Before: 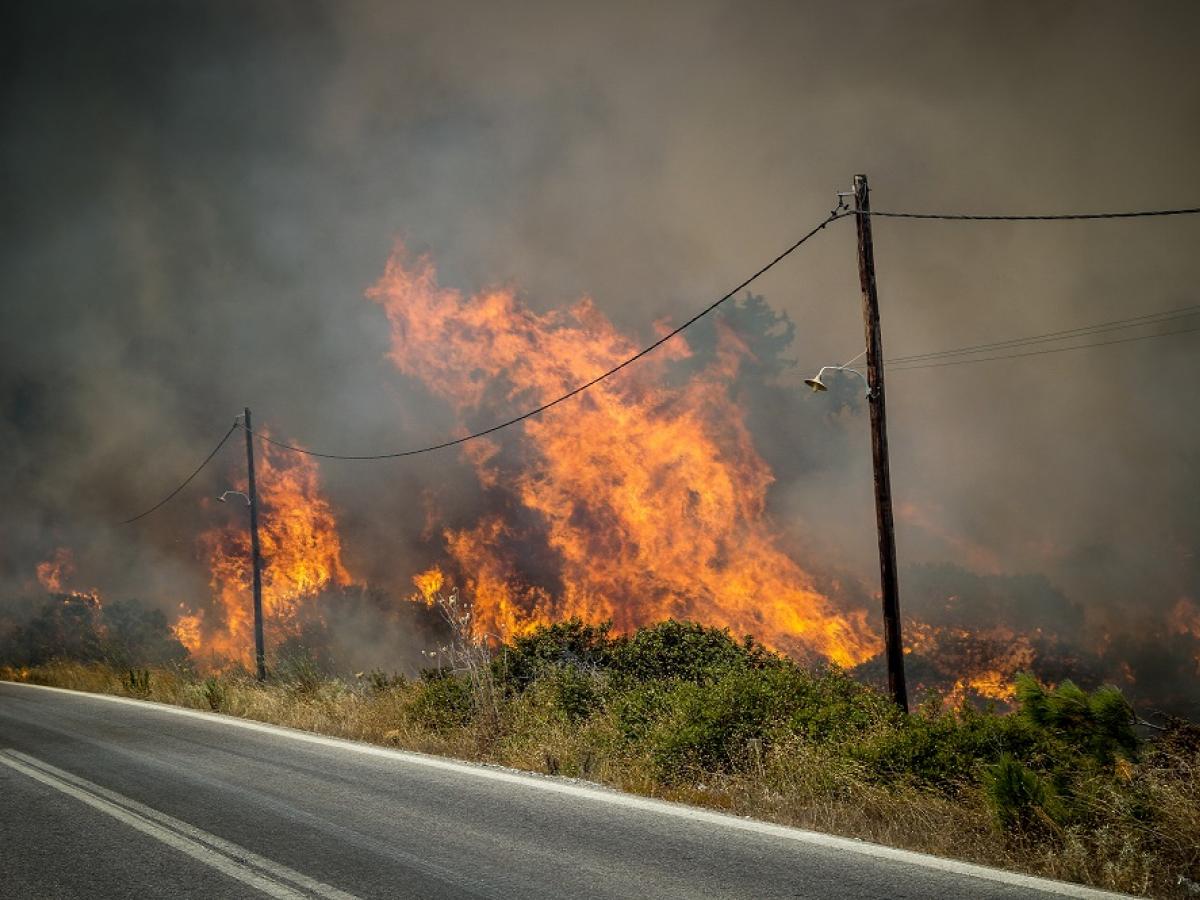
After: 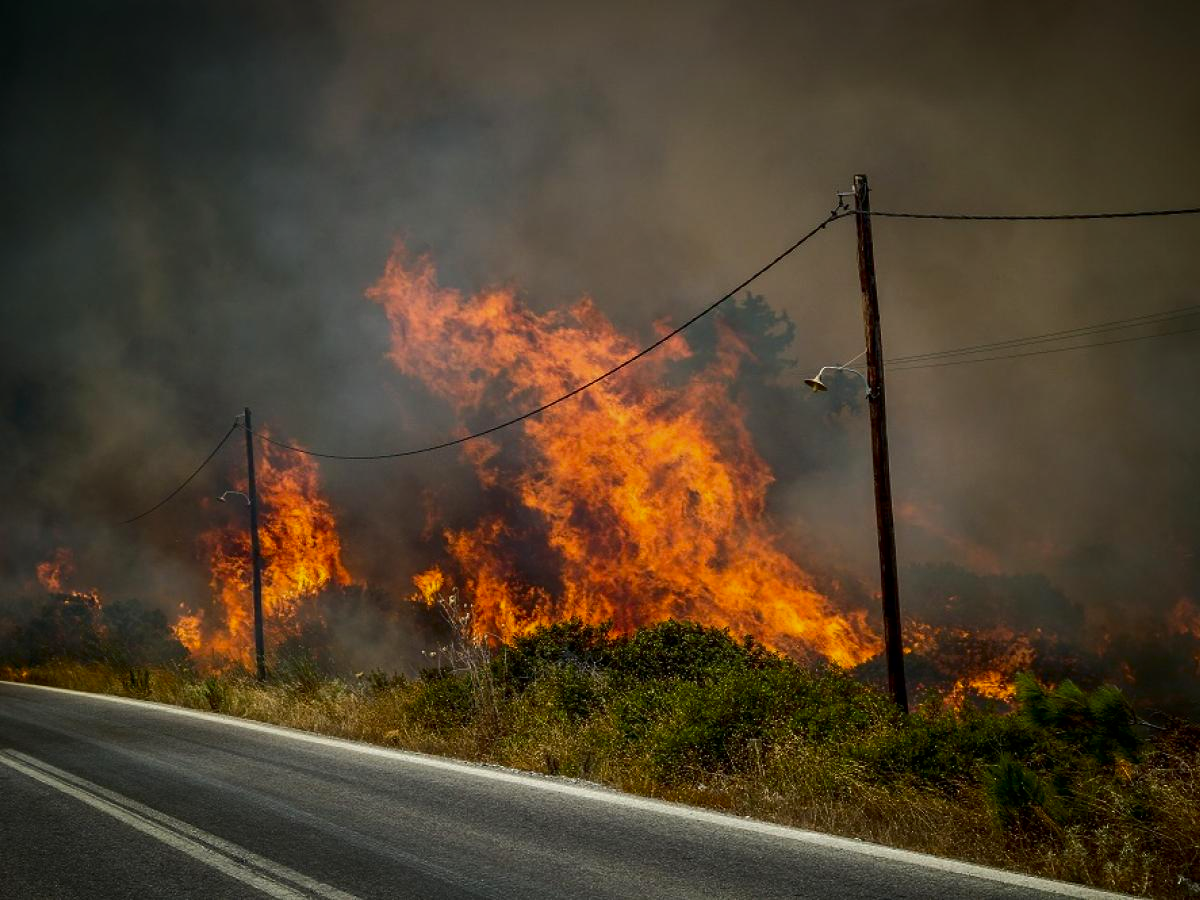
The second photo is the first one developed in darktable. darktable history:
shadows and highlights: radius 126.3, shadows 30.54, highlights -30.92, low approximation 0.01, soften with gaussian
contrast brightness saturation: brightness -0.255, saturation 0.201
